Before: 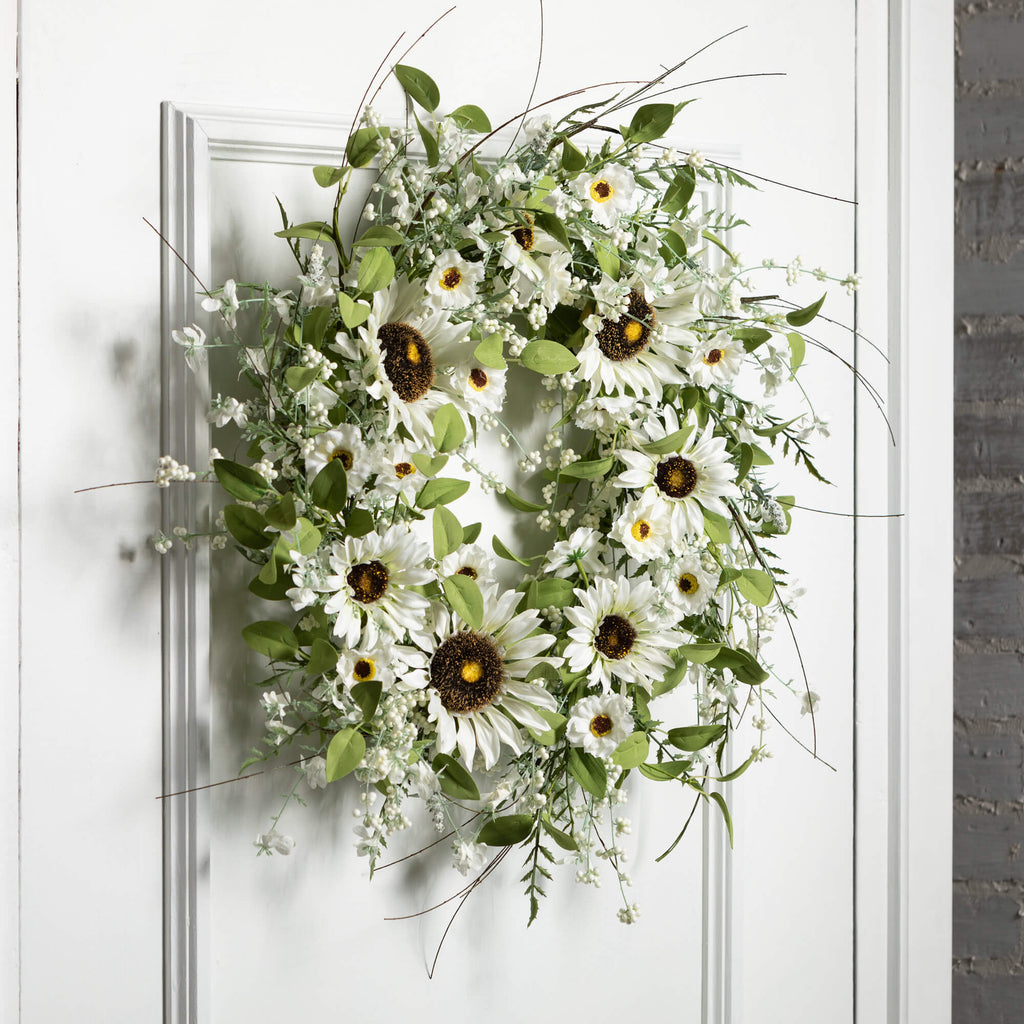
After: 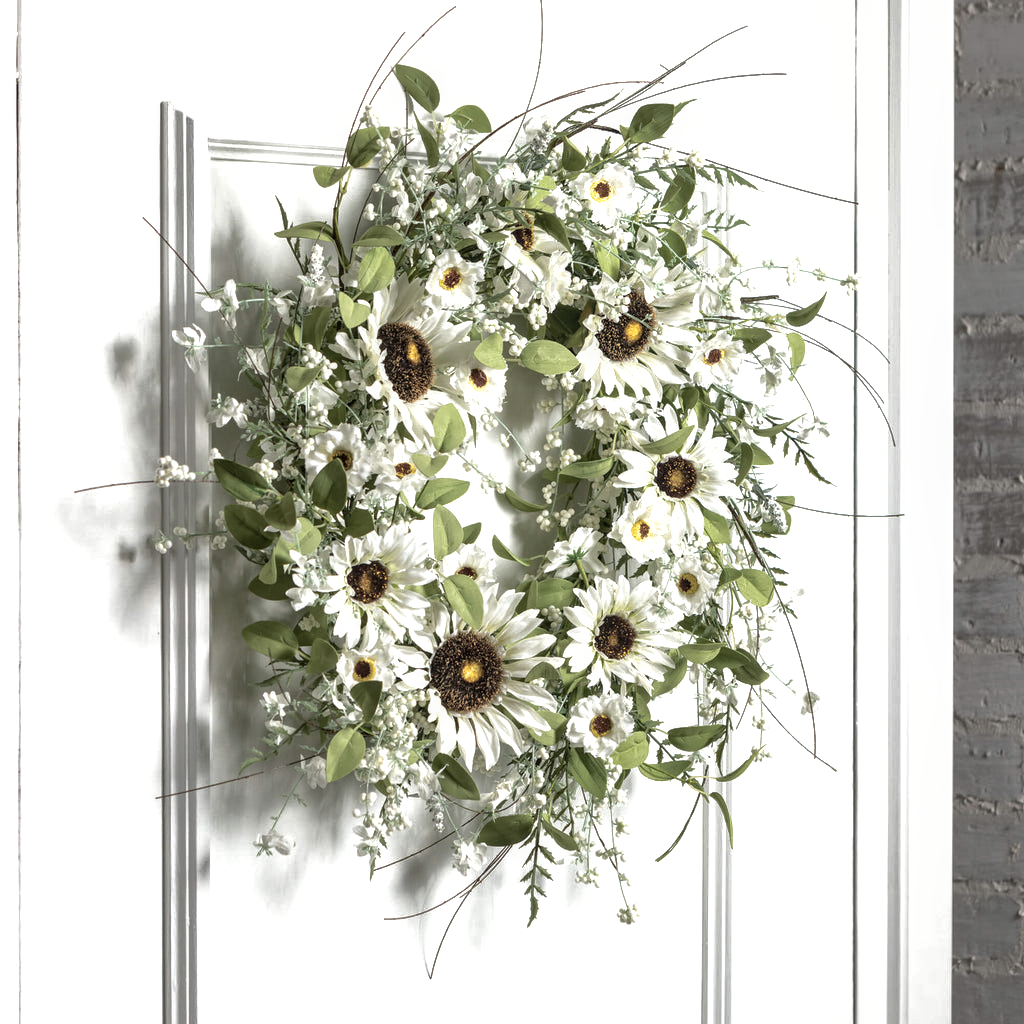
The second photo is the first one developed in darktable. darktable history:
exposure: black level correction 0.001, exposure 0.499 EV, compensate highlight preservation false
shadows and highlights: on, module defaults
local contrast: on, module defaults
contrast brightness saturation: contrast 0.102, saturation -0.377
